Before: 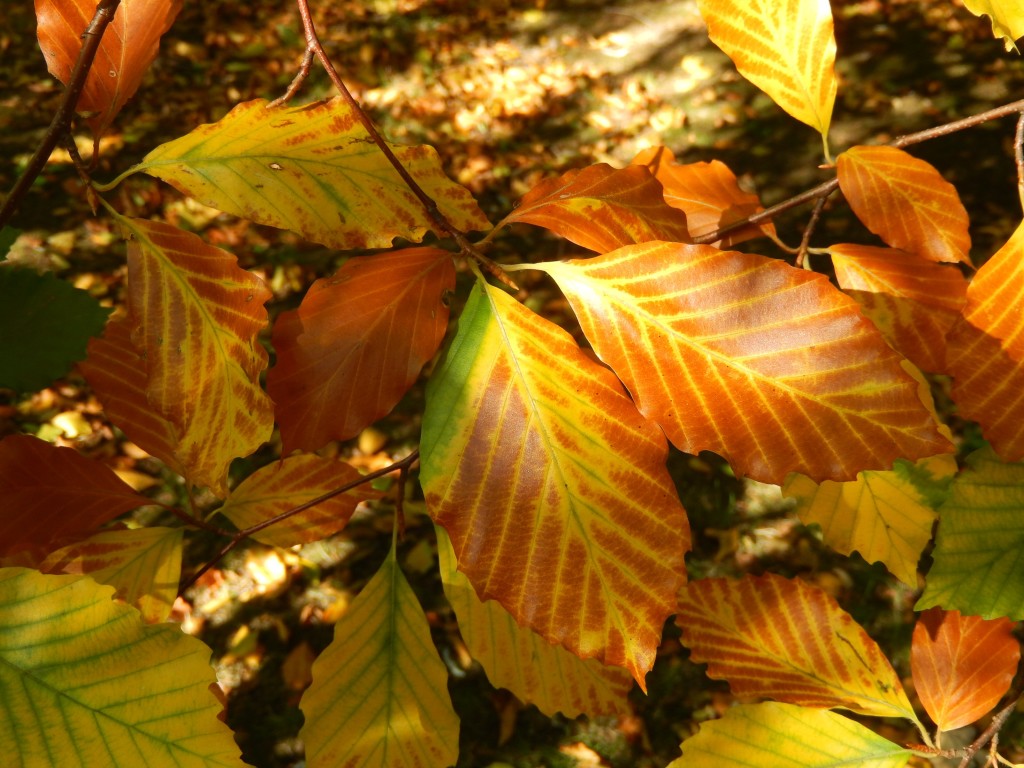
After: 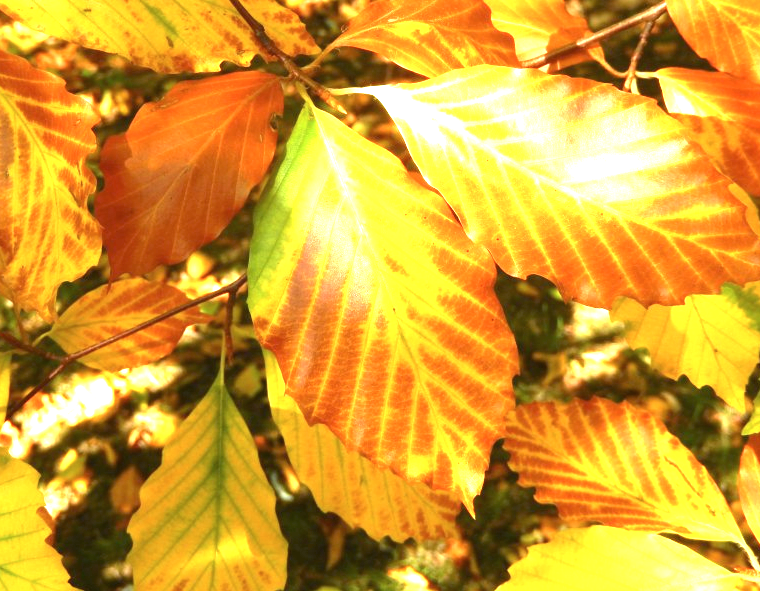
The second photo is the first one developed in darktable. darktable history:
contrast brightness saturation: saturation -0.056
exposure: exposure 2.042 EV, compensate exposure bias true, compensate highlight preservation false
crop: left 16.883%, top 22.965%, right 8.858%
